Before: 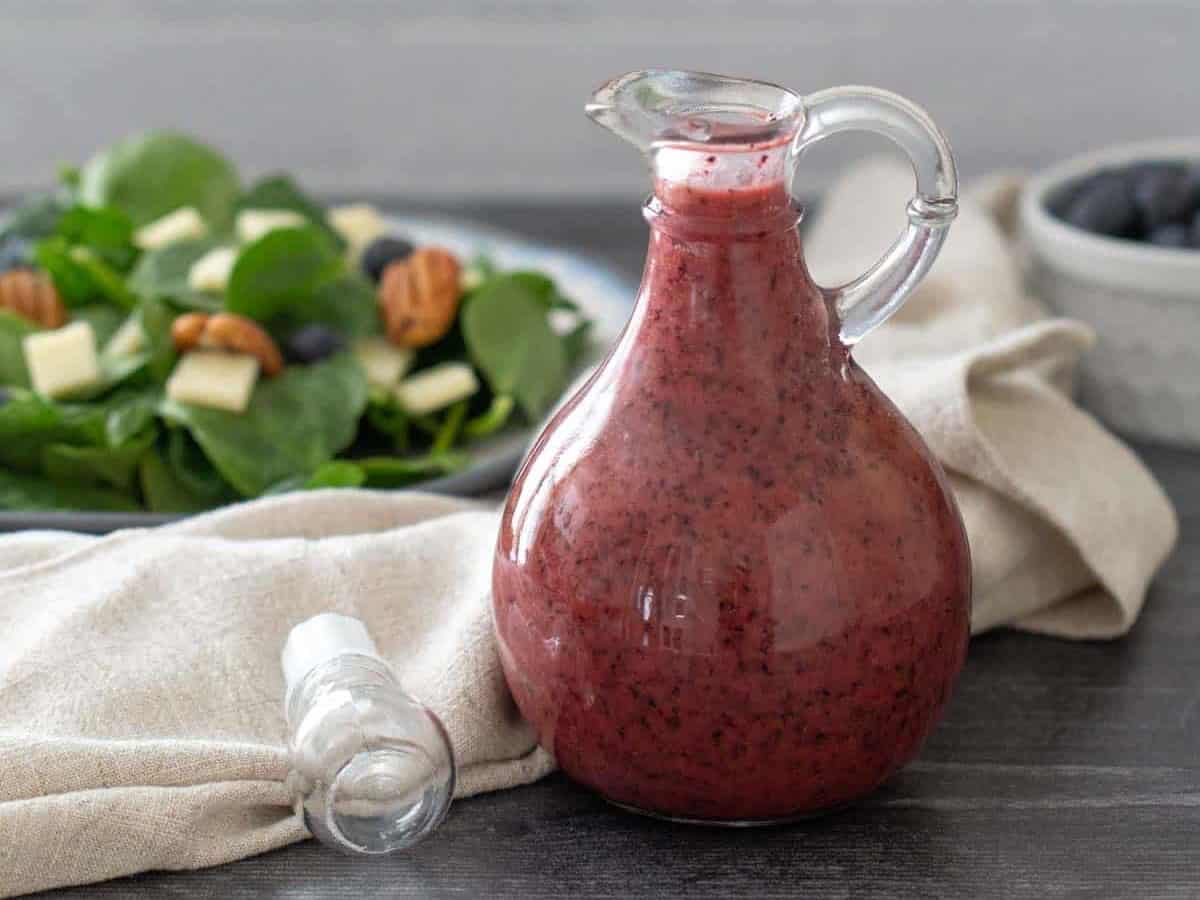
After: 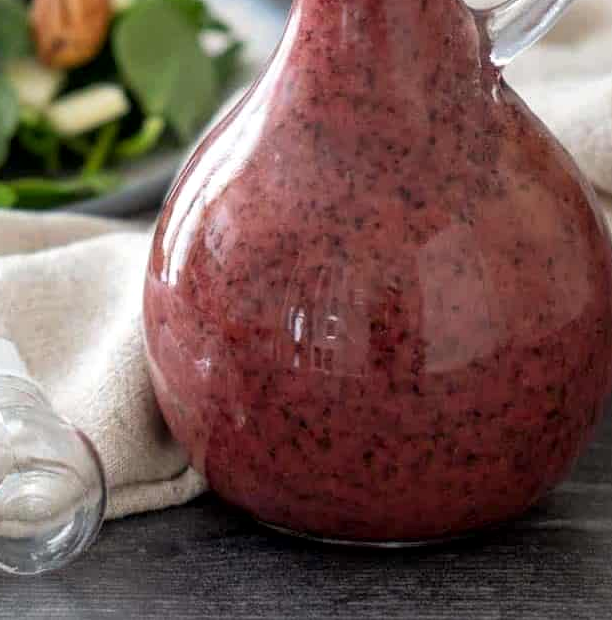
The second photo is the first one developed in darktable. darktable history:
local contrast: mode bilateral grid, contrast 19, coarseness 50, detail 130%, midtone range 0.2
crop and rotate: left 29.101%, top 31.069%, right 19.85%
